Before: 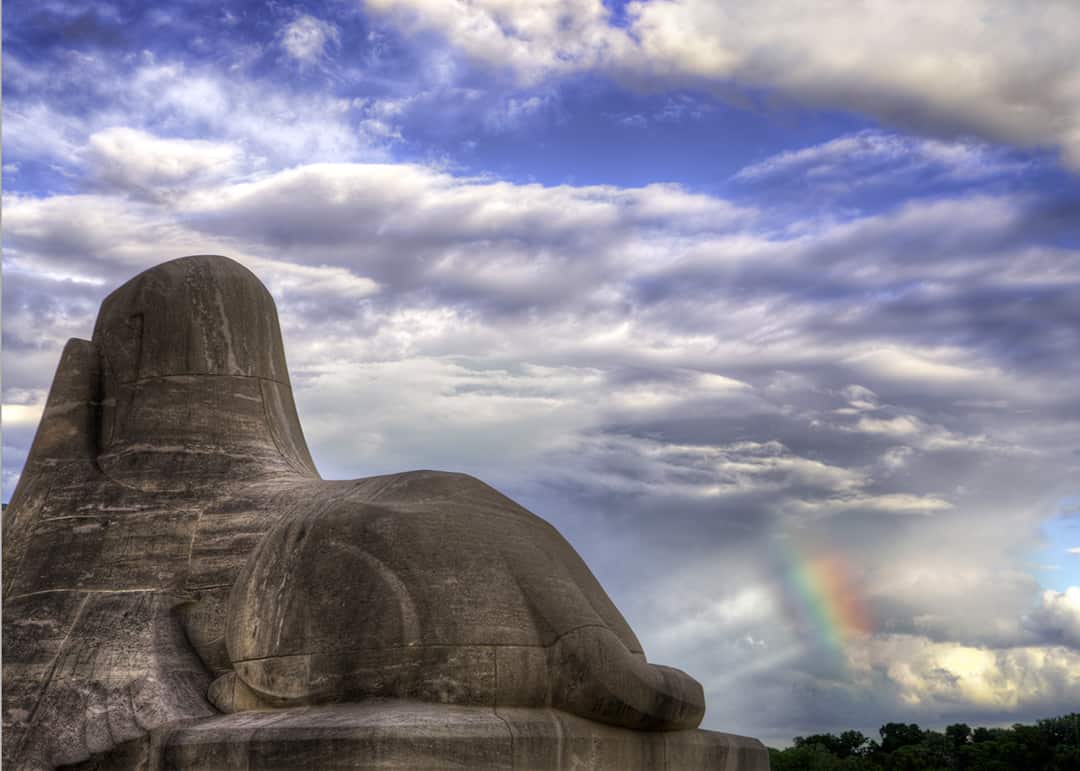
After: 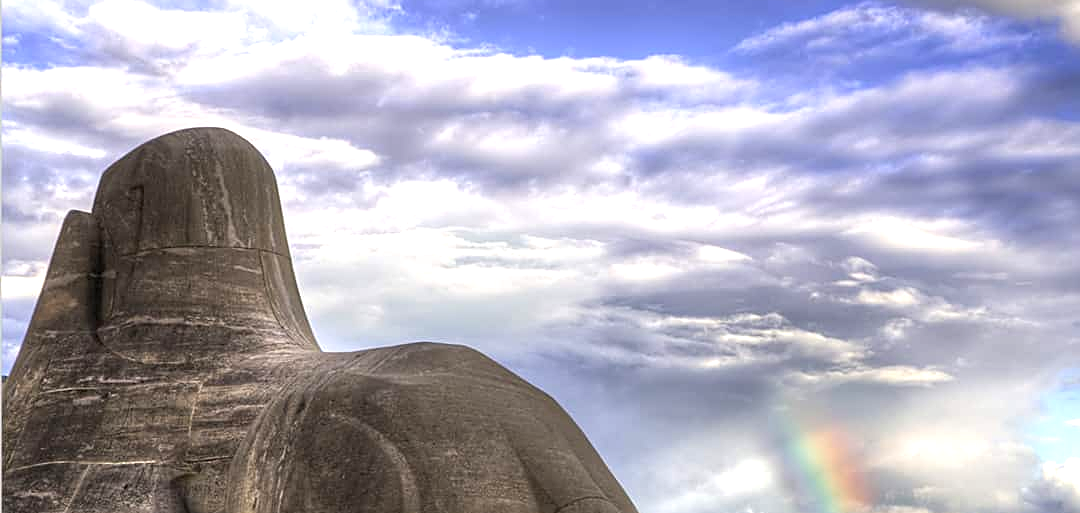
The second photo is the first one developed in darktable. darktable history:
exposure: black level correction 0, exposure 0.7 EV, compensate exposure bias true, compensate highlight preservation false
sharpen: on, module defaults
crop: top 16.727%, bottom 16.727%
